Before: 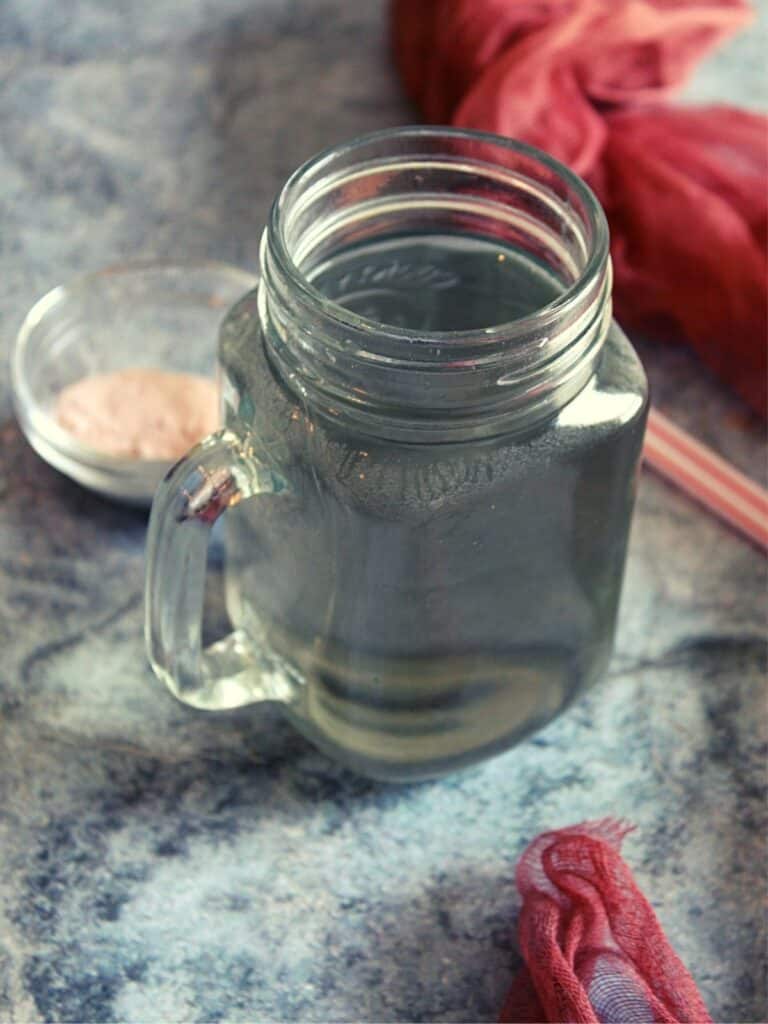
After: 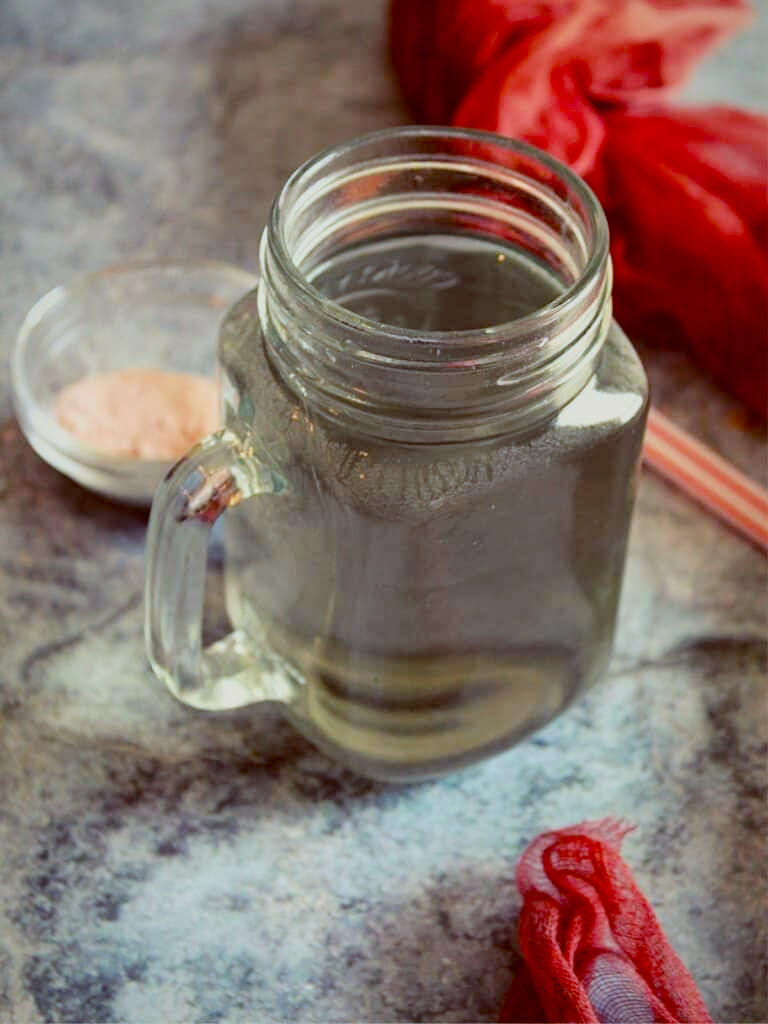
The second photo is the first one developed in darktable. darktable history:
color balance: lift [1, 1.011, 0.999, 0.989], gamma [1.109, 1.045, 1.039, 0.955], gain [0.917, 0.936, 0.952, 1.064], contrast 2.32%, contrast fulcrum 19%, output saturation 101%
vignetting: fall-off start 80.87%, fall-off radius 61.59%, brightness -0.384, saturation 0.007, center (0, 0.007), automatic ratio true, width/height ratio 1.418
filmic rgb: black relative exposure -7.75 EV, white relative exposure 4.4 EV, threshold 3 EV, target black luminance 0%, hardness 3.76, latitude 50.51%, contrast 1.074, highlights saturation mix 10%, shadows ↔ highlights balance -0.22%, color science v4 (2020), enable highlight reconstruction true
